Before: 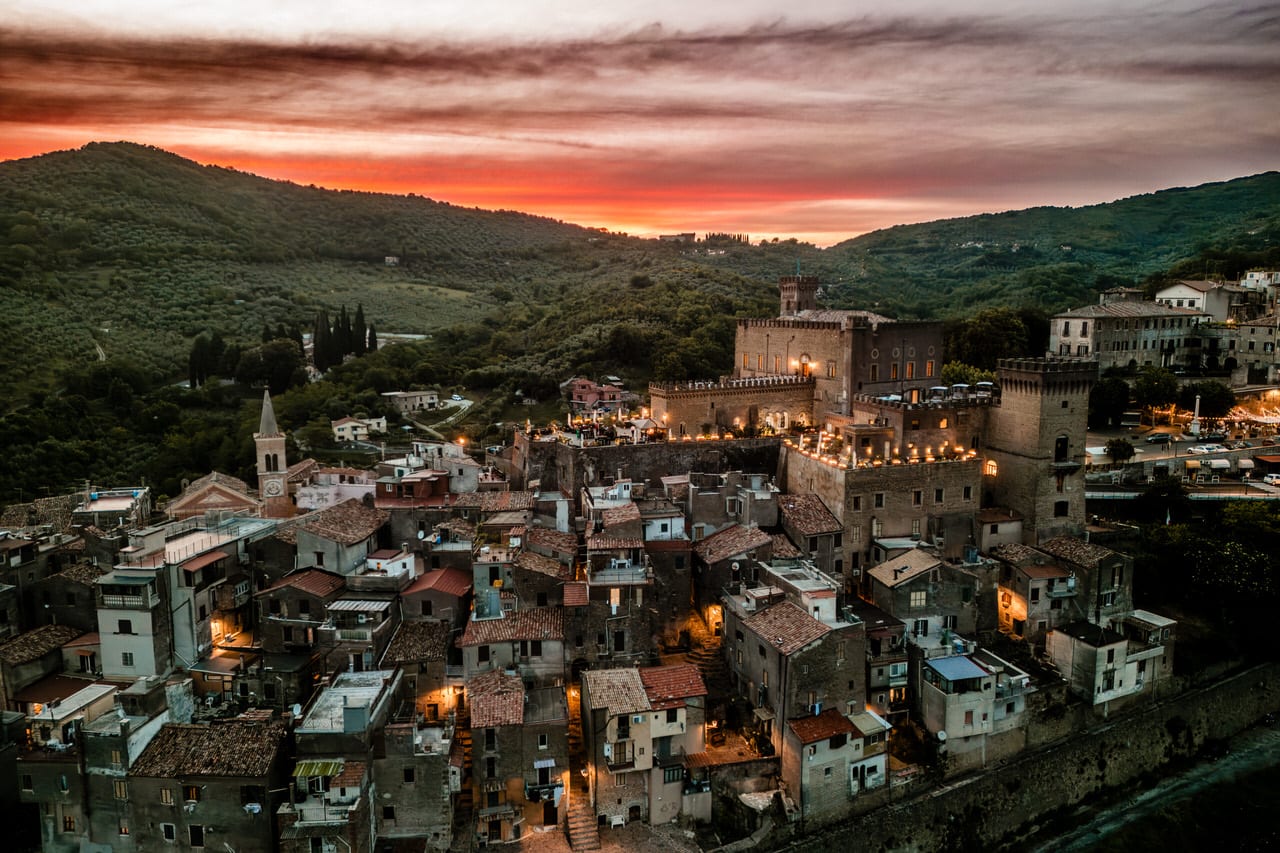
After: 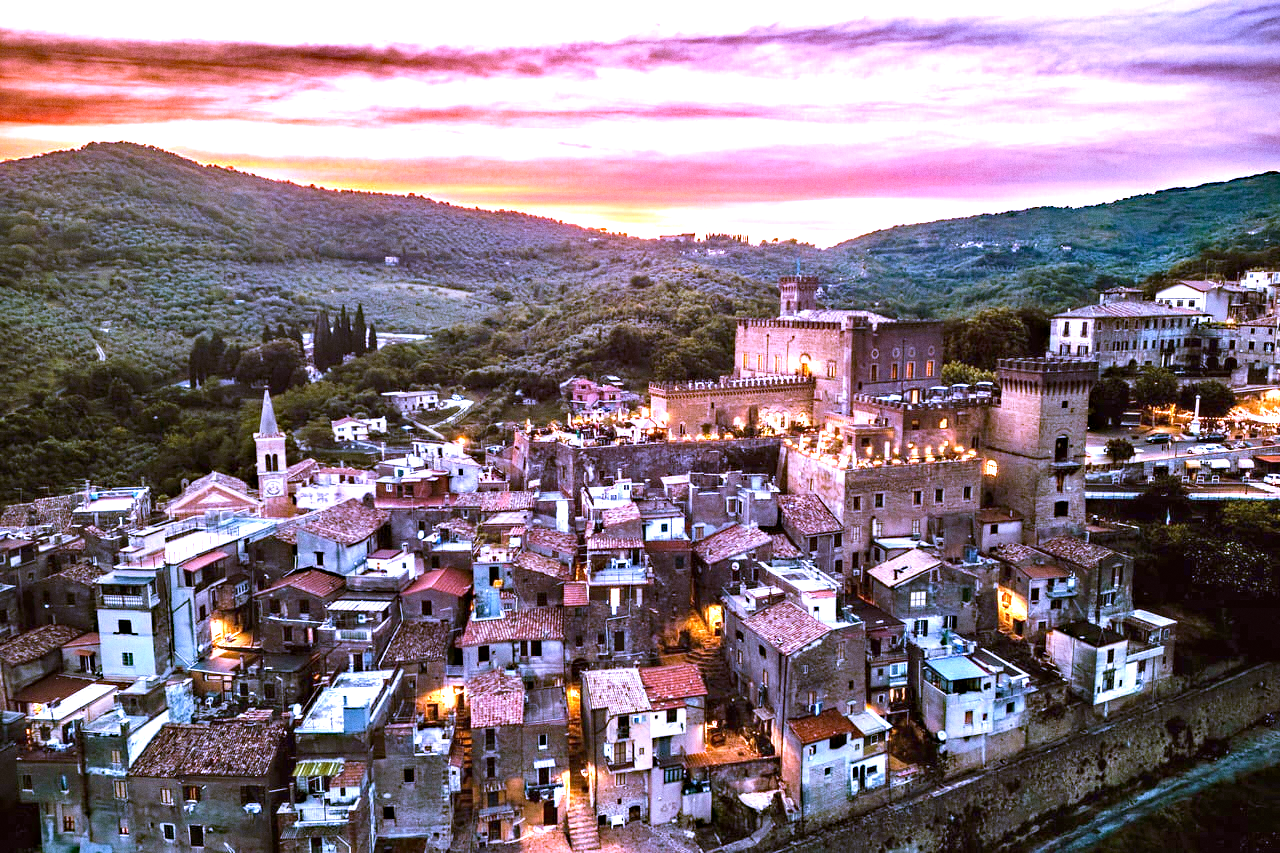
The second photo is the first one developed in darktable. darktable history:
exposure: black level correction 0, exposure 2.138 EV, compensate exposure bias true, compensate highlight preservation false
tone equalizer: on, module defaults
color balance: mode lift, gamma, gain (sRGB), lift [1, 1.049, 1, 1]
white balance: red 0.98, blue 1.61
velvia: on, module defaults
grain: coarseness 0.09 ISO
haze removal: strength 0.29, distance 0.25, compatibility mode true, adaptive false
